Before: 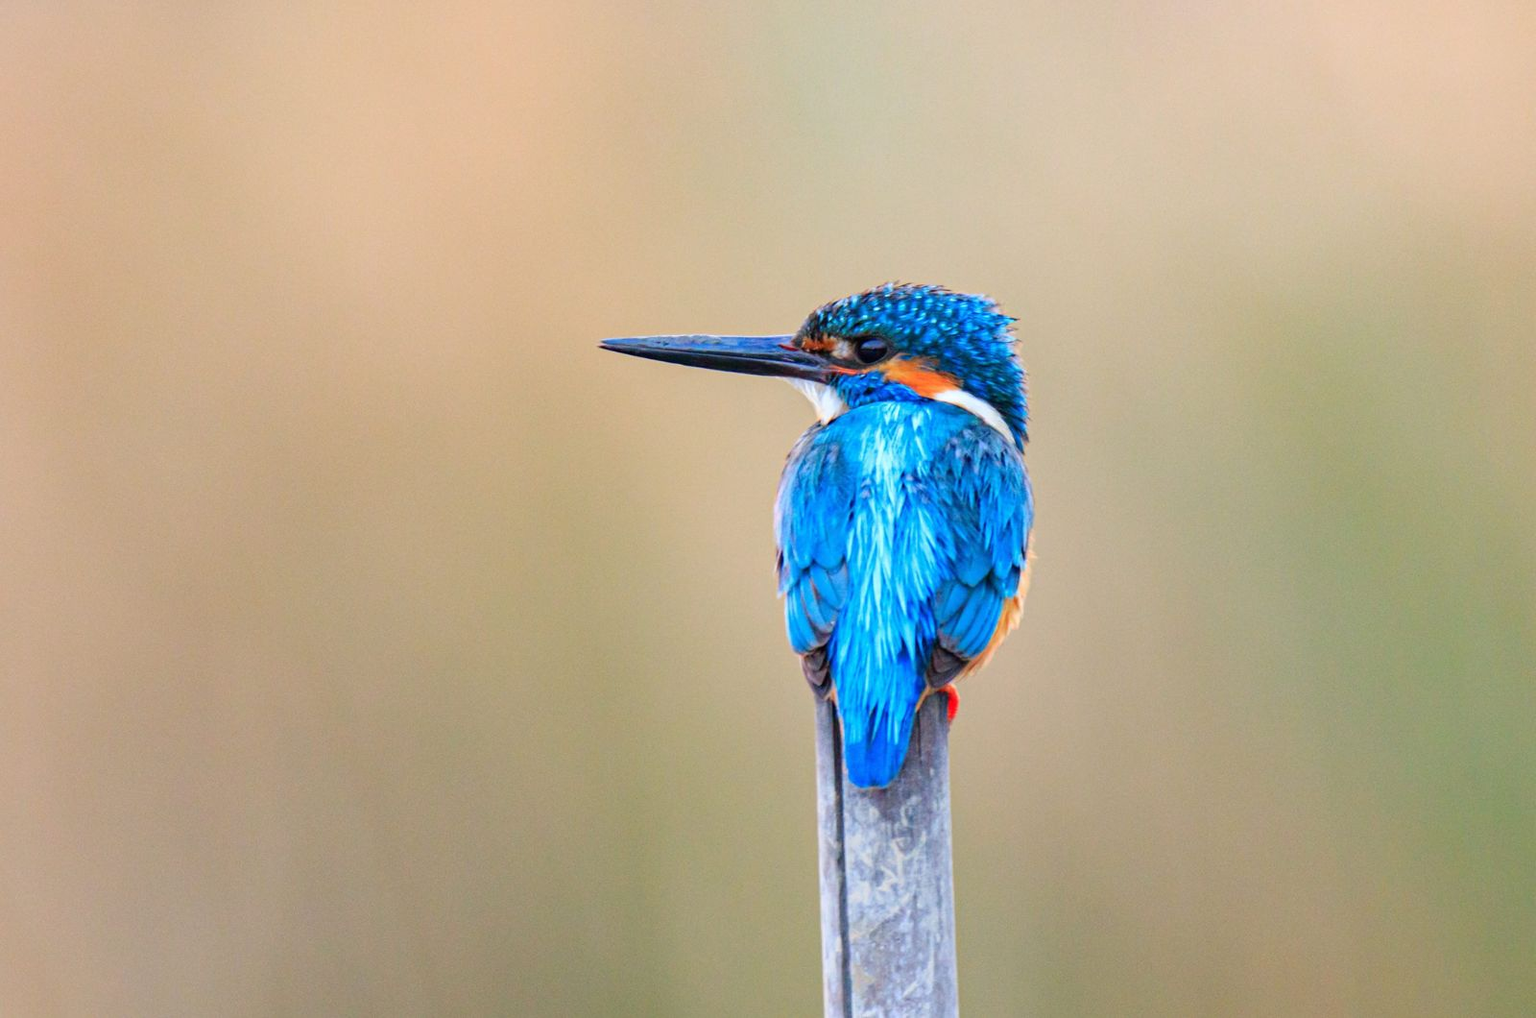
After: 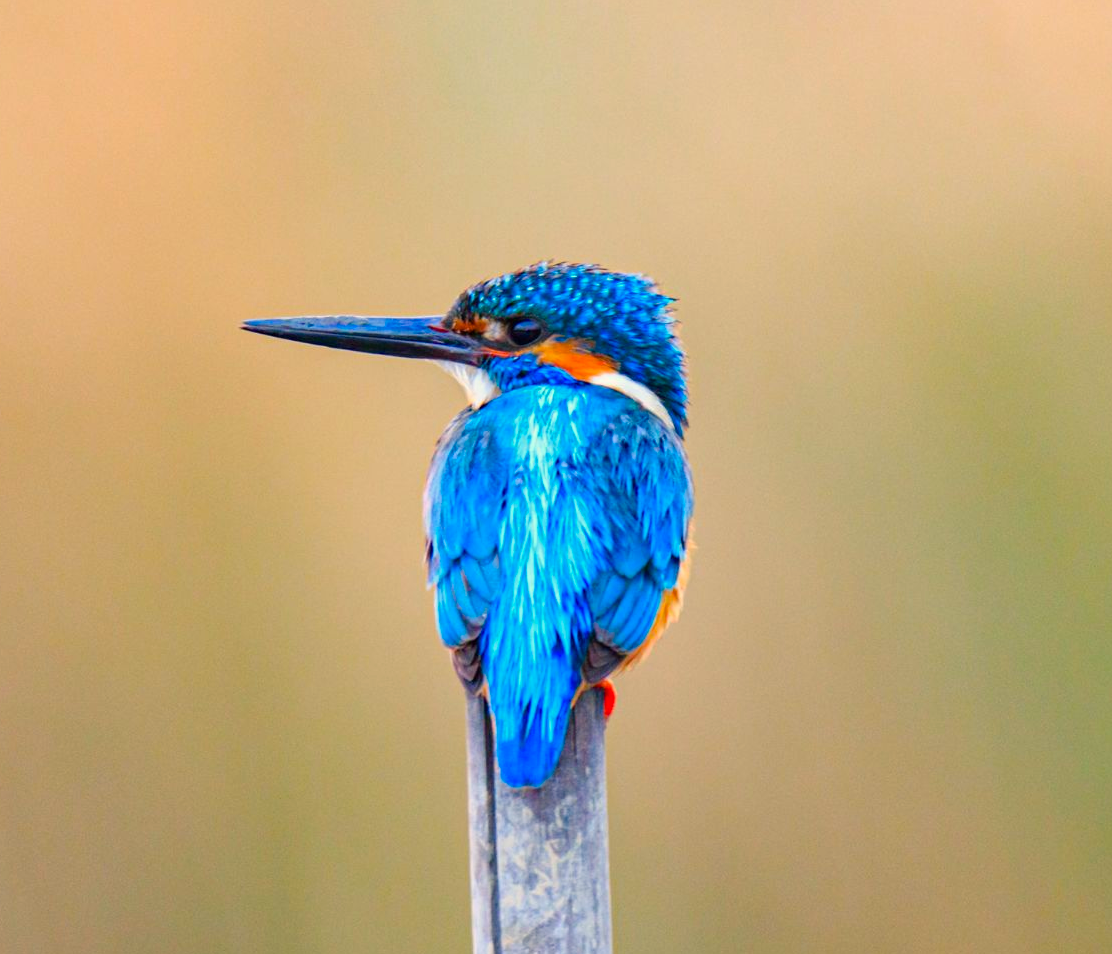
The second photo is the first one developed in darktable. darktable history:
color balance rgb: highlights gain › chroma 3.073%, highlights gain › hue 73.39°, linear chroma grading › shadows 16.117%, perceptual saturation grading › global saturation 25.117%, global vibrance 2.85%
crop and rotate: left 23.955%, top 3.166%, right 6.521%, bottom 6.754%
